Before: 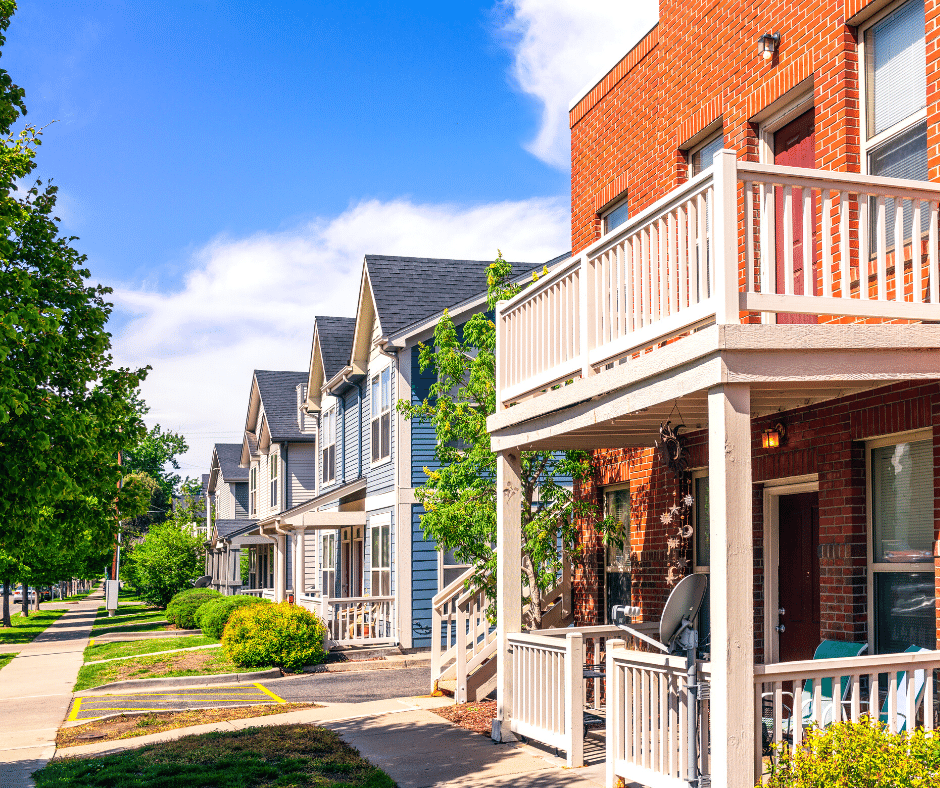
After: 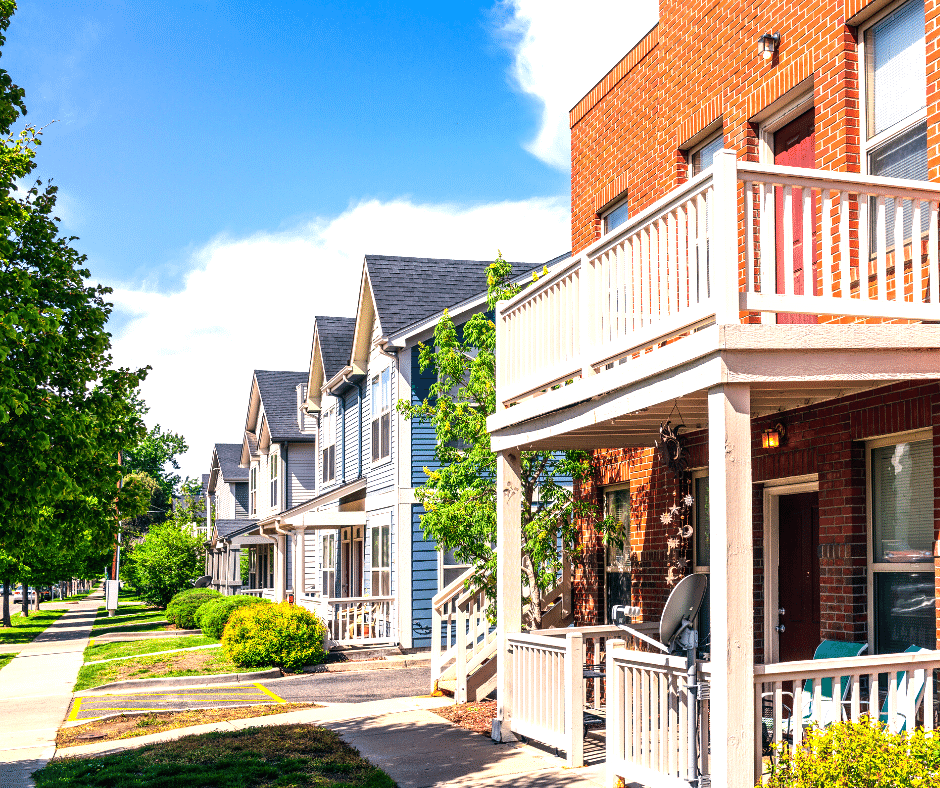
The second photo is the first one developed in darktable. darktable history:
levels: levels [0, 0.48, 0.961]
tone equalizer: -8 EV -0.417 EV, -7 EV -0.389 EV, -6 EV -0.333 EV, -5 EV -0.222 EV, -3 EV 0.222 EV, -2 EV 0.333 EV, -1 EV 0.389 EV, +0 EV 0.417 EV, edges refinement/feathering 500, mask exposure compensation -1.57 EV, preserve details no
